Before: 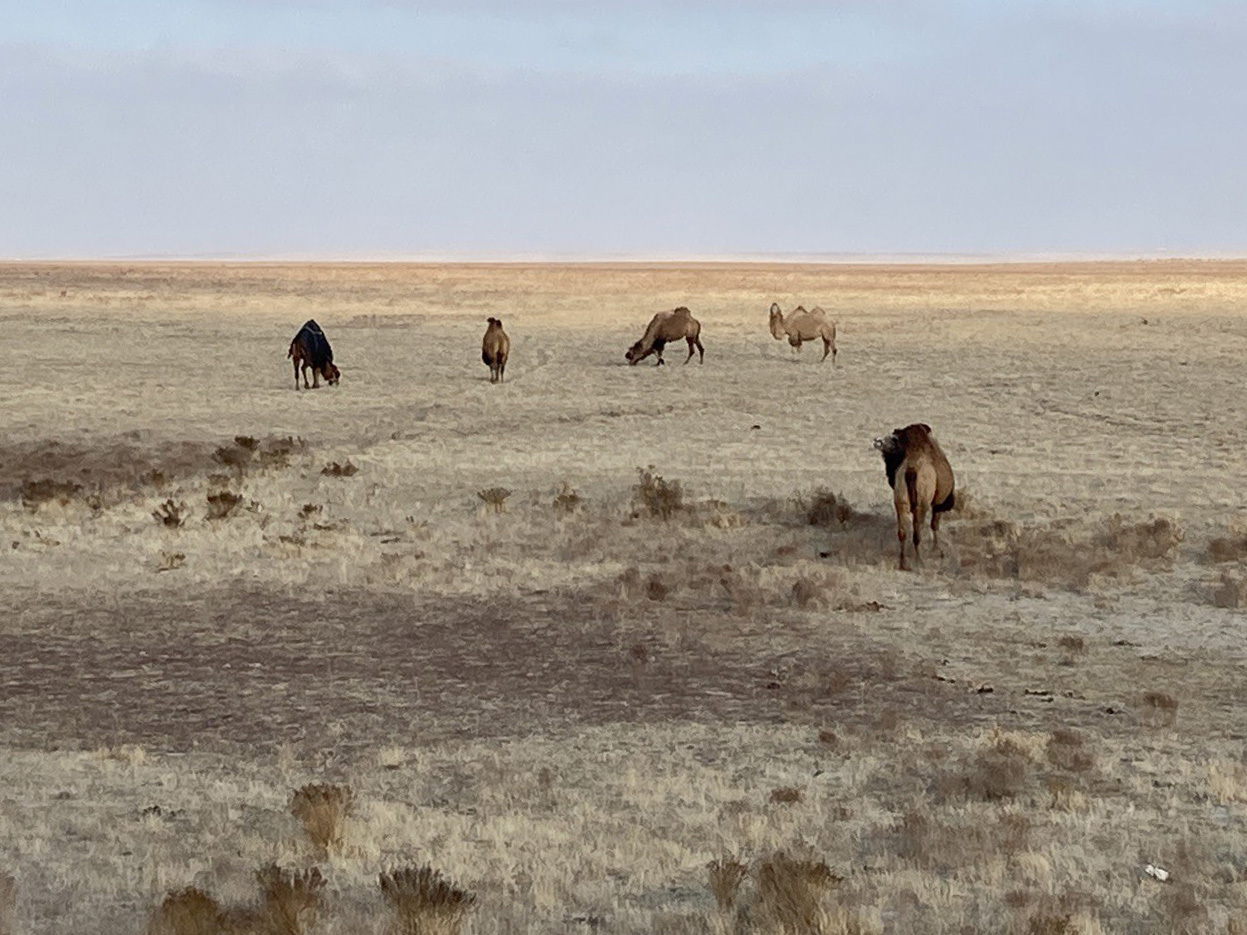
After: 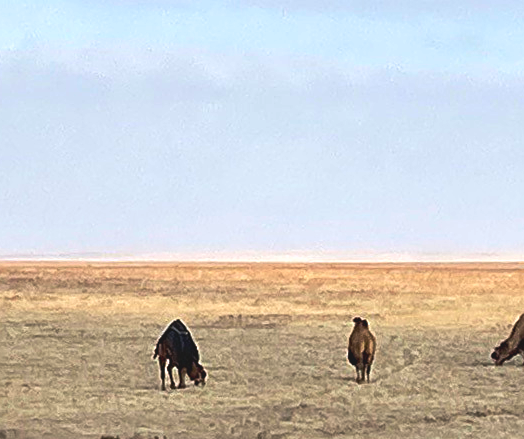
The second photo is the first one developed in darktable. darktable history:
crop and rotate: left 10.825%, top 0.101%, right 47.126%, bottom 52.887%
tone curve: curves: ch0 [(0, 0.081) (0.483, 0.453) (0.881, 0.992)], preserve colors none
sharpen: on, module defaults
